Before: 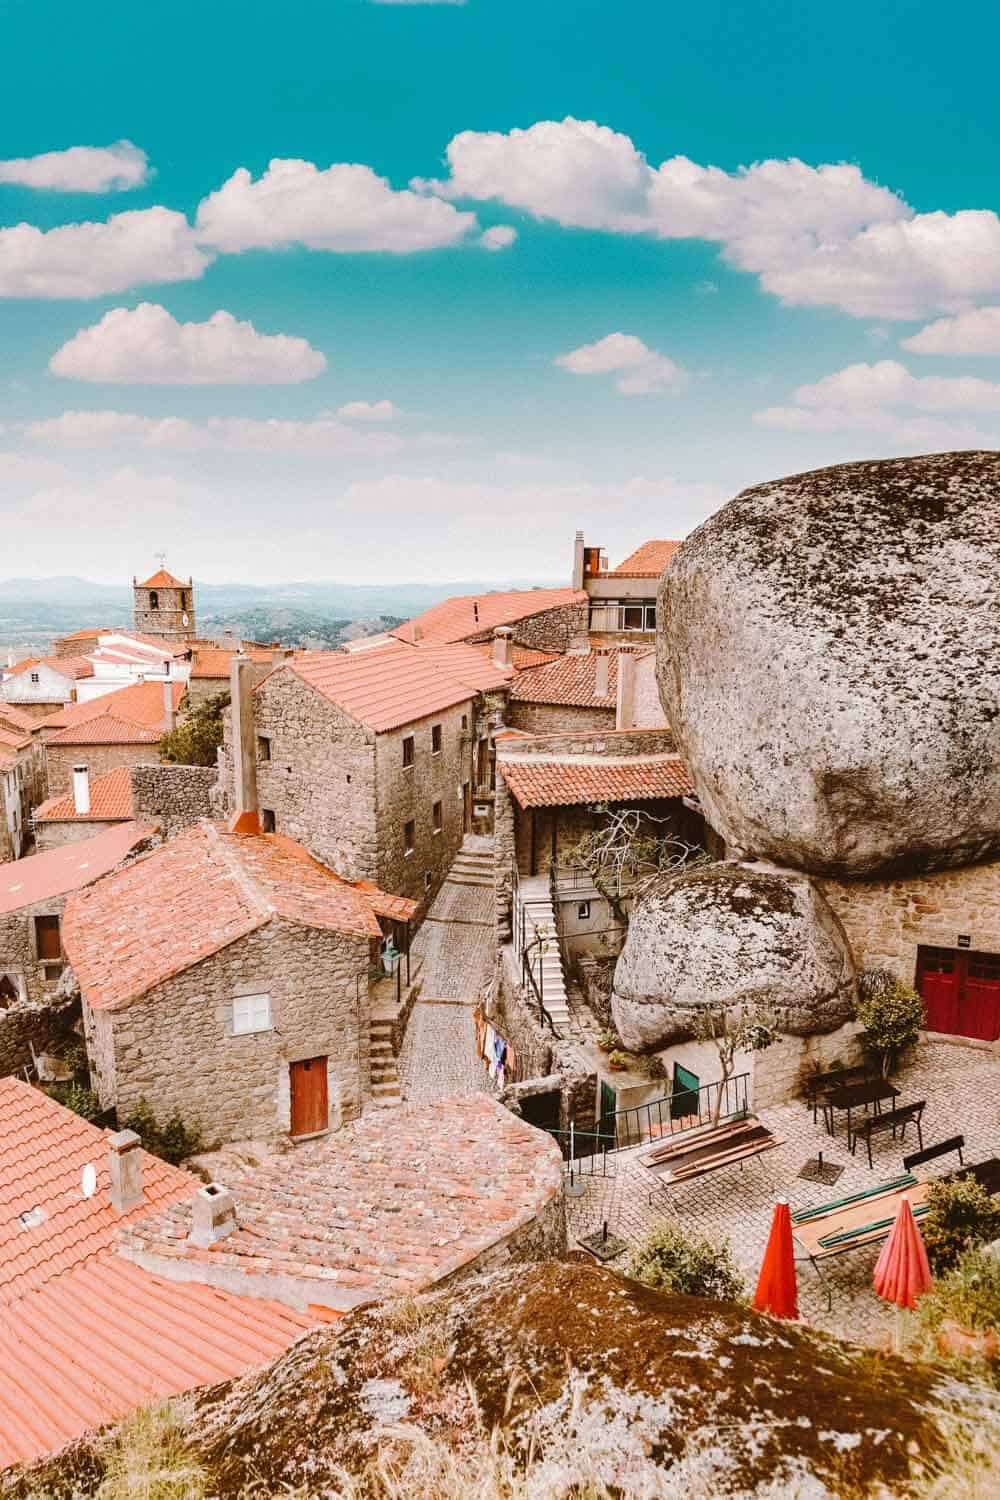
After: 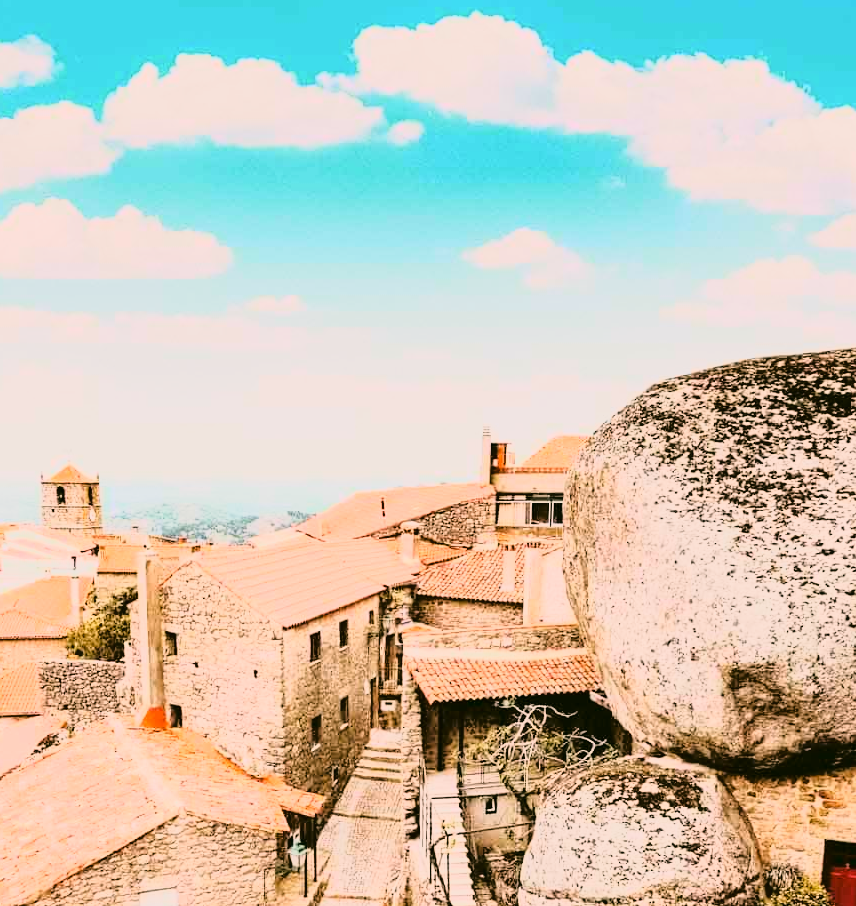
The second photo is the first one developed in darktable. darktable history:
color correction: highlights a* 4.12, highlights b* 4.93, shadows a* -7.64, shadows b* 4.54
crop and rotate: left 9.362%, top 7.105%, right 5.02%, bottom 32.43%
tone curve: curves: ch0 [(0, 0.009) (0.105, 0.054) (0.195, 0.132) (0.289, 0.278) (0.384, 0.391) (0.513, 0.53) (0.66, 0.667) (0.895, 0.863) (1, 0.919)]; ch1 [(0, 0) (0.161, 0.092) (0.35, 0.33) (0.403, 0.395) (0.456, 0.469) (0.502, 0.499) (0.519, 0.514) (0.576, 0.584) (0.642, 0.658) (0.701, 0.742) (1, 0.942)]; ch2 [(0, 0) (0.371, 0.362) (0.437, 0.437) (0.501, 0.5) (0.53, 0.528) (0.569, 0.564) (0.619, 0.58) (0.883, 0.752) (1, 0.929)], color space Lab, linked channels, preserve colors none
base curve: curves: ch0 [(0, 0) (0.026, 0.03) (0.109, 0.232) (0.351, 0.748) (0.669, 0.968) (1, 1)]
